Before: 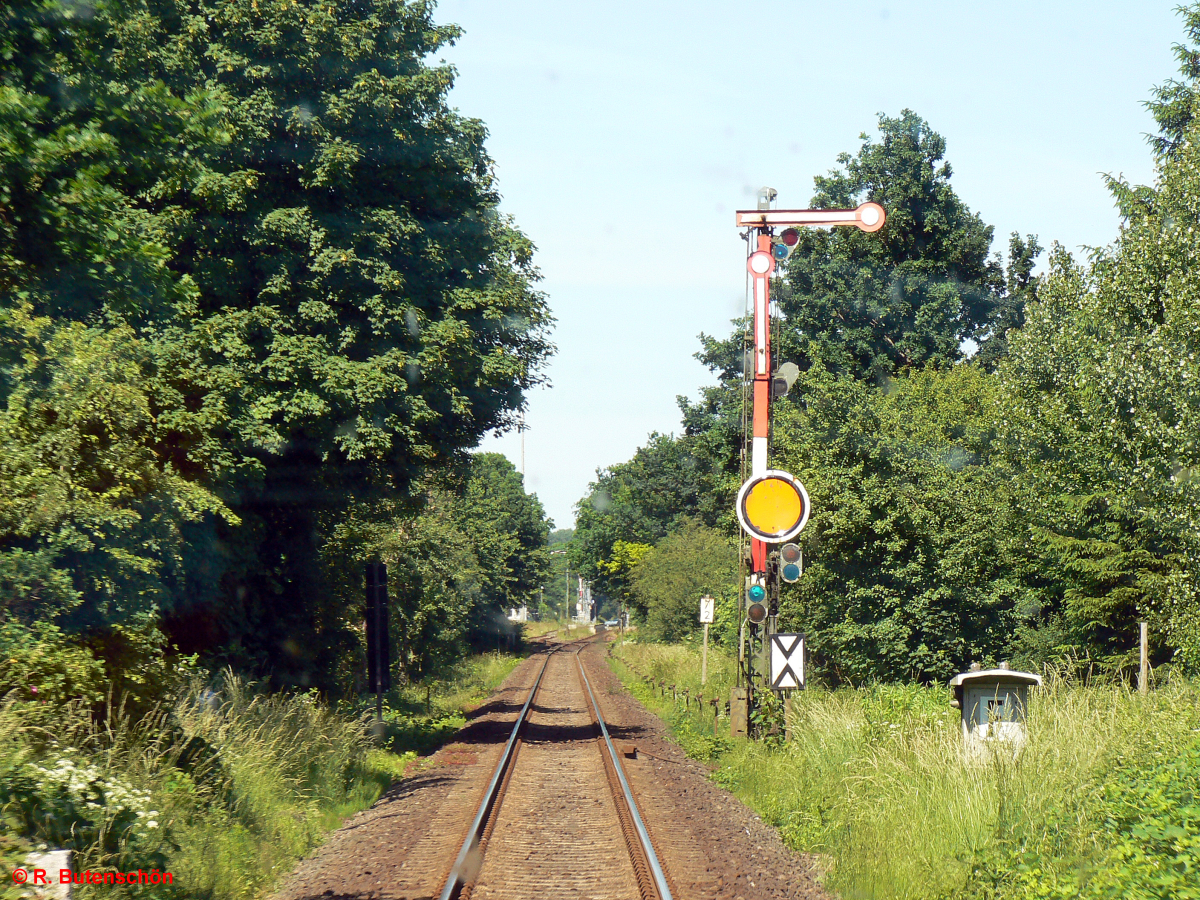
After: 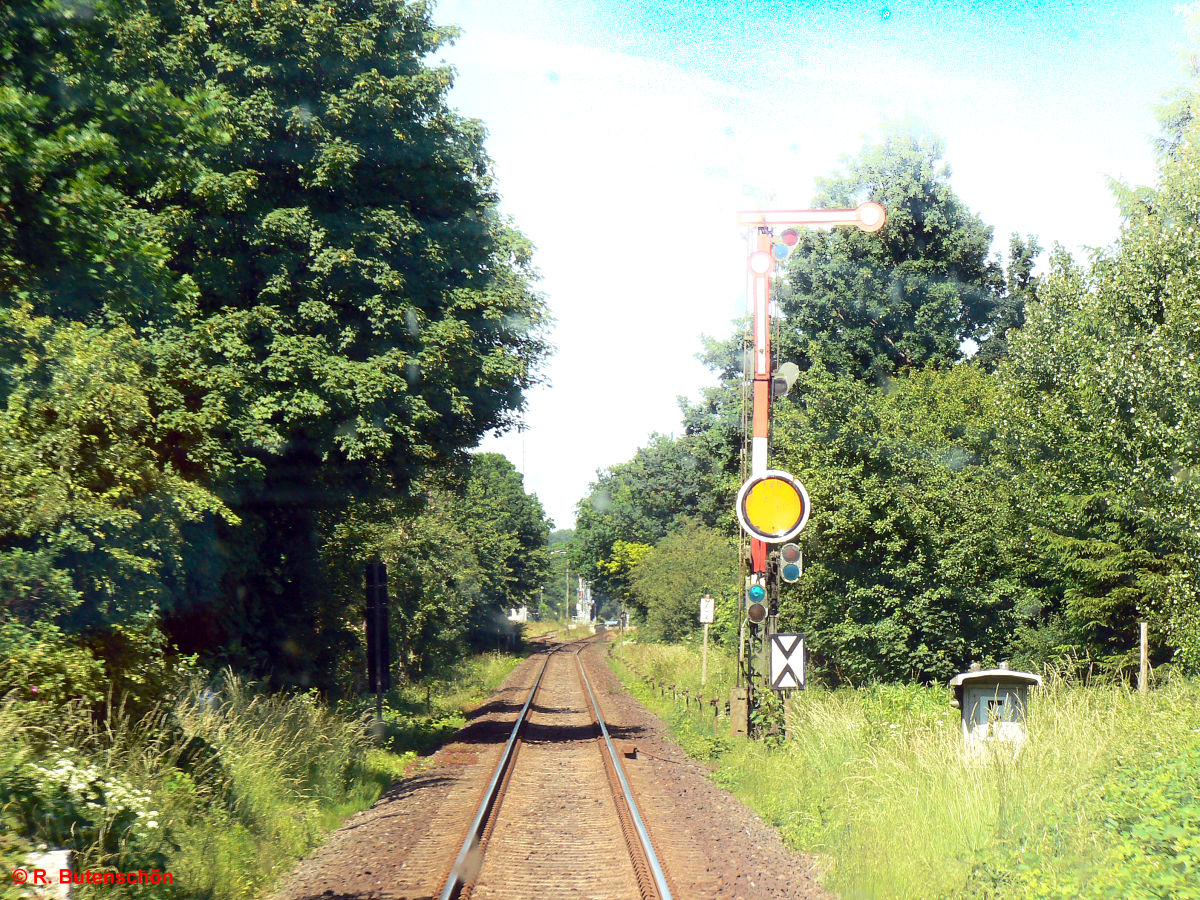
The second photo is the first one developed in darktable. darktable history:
exposure: exposure 0.29 EV, compensate highlight preservation false
shadows and highlights: shadows -21.3, highlights 100, soften with gaussian
white balance: red 0.986, blue 1.01
